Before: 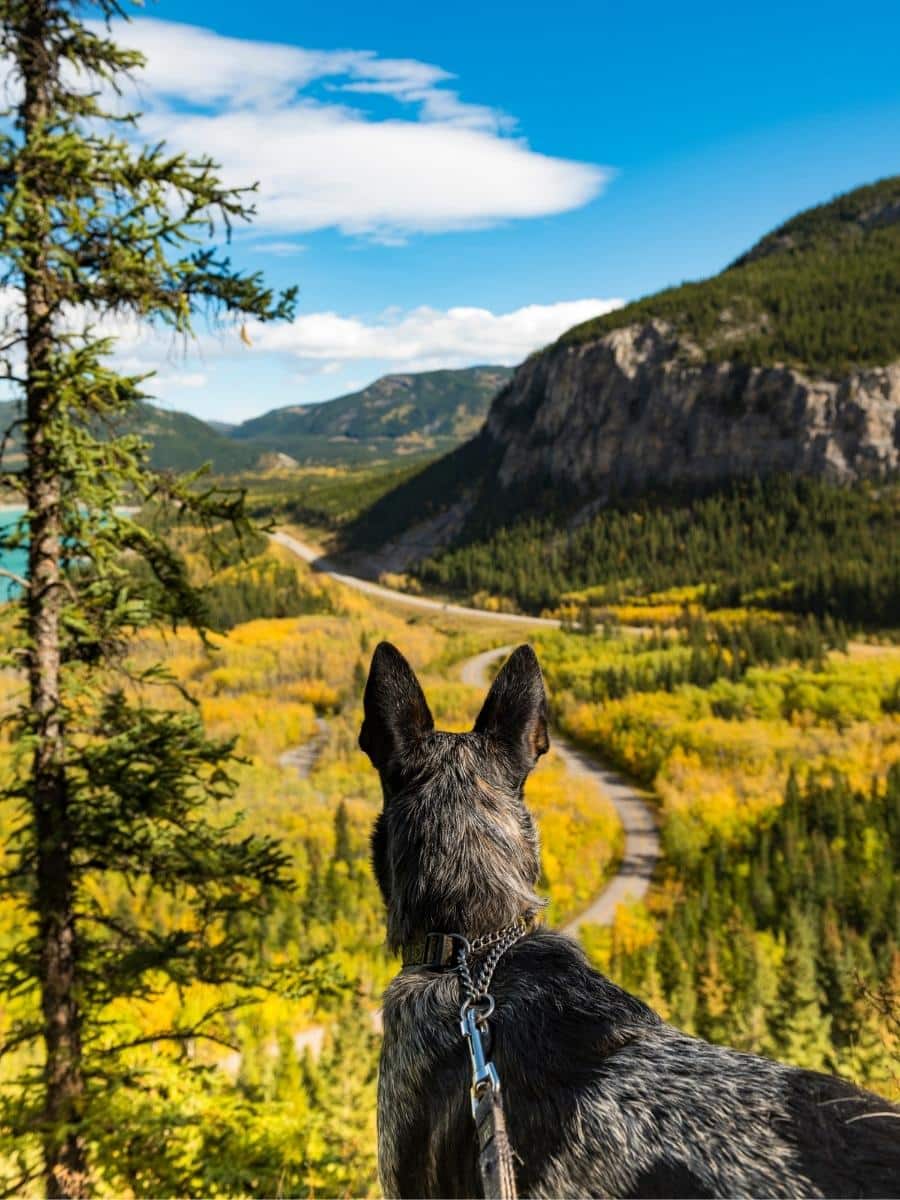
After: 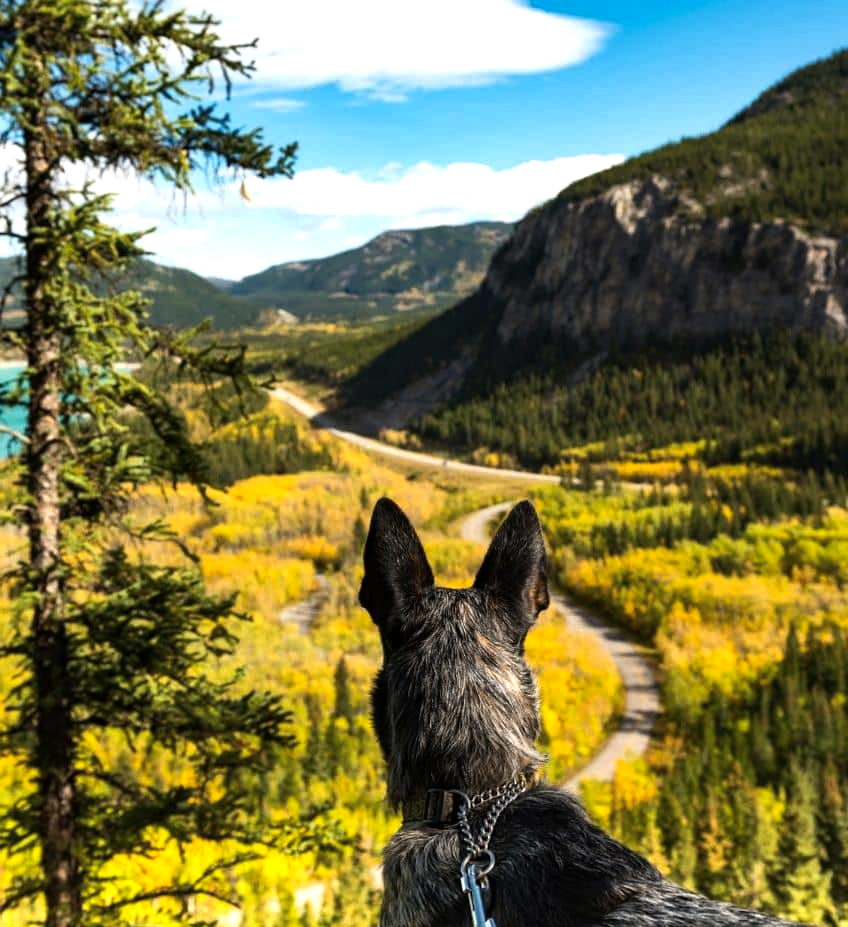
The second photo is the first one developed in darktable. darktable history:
crop and rotate: angle 0.051°, top 11.998%, right 5.615%, bottom 10.657%
color balance rgb: perceptual saturation grading › global saturation 0.922%, perceptual brilliance grading › global brilliance 14.566%, perceptual brilliance grading › shadows -34.999%
